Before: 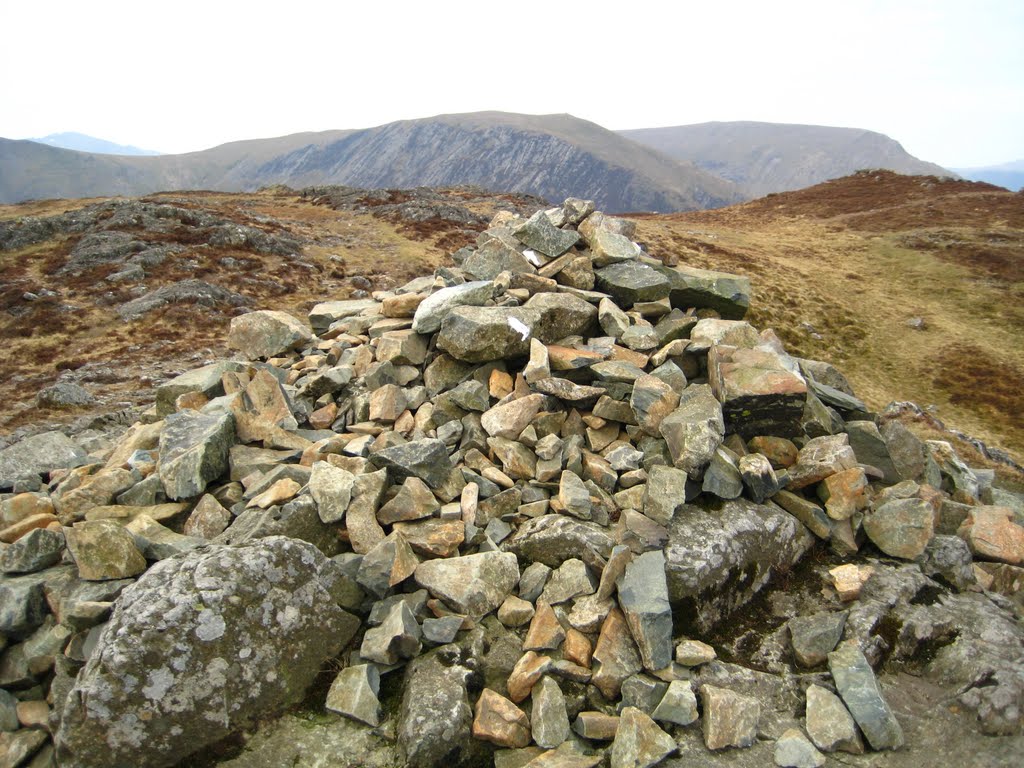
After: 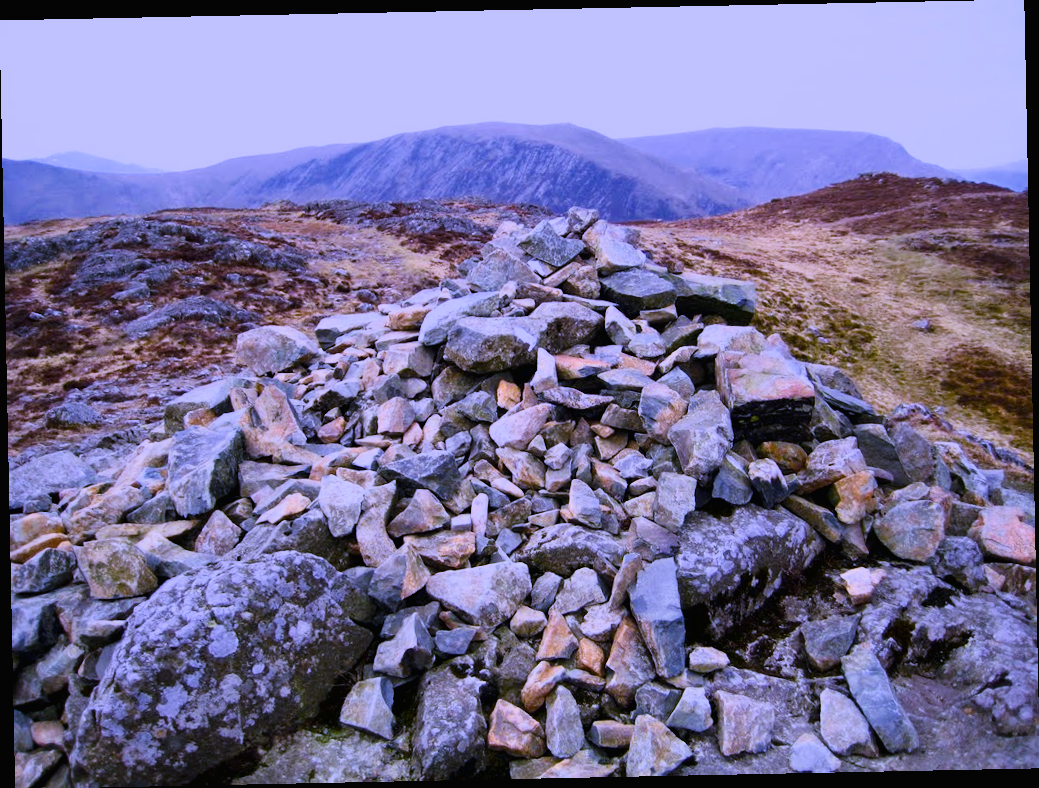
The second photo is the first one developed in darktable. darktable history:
filmic rgb: black relative exposure -7.65 EV, white relative exposure 4.56 EV, hardness 3.61
haze removal: compatibility mode true, adaptive false
white balance: red 0.98, blue 1.61
tone curve: curves: ch0 [(0.016, 0.011) (0.204, 0.146) (0.515, 0.476) (0.78, 0.795) (1, 0.981)], color space Lab, linked channels, preserve colors none
color balance rgb: linear chroma grading › global chroma 9%, perceptual saturation grading › global saturation 36%, perceptual saturation grading › shadows 35%, perceptual brilliance grading › global brilliance 15%, perceptual brilliance grading › shadows -35%, global vibrance 15%
rotate and perspective: rotation -1.17°, automatic cropping off
